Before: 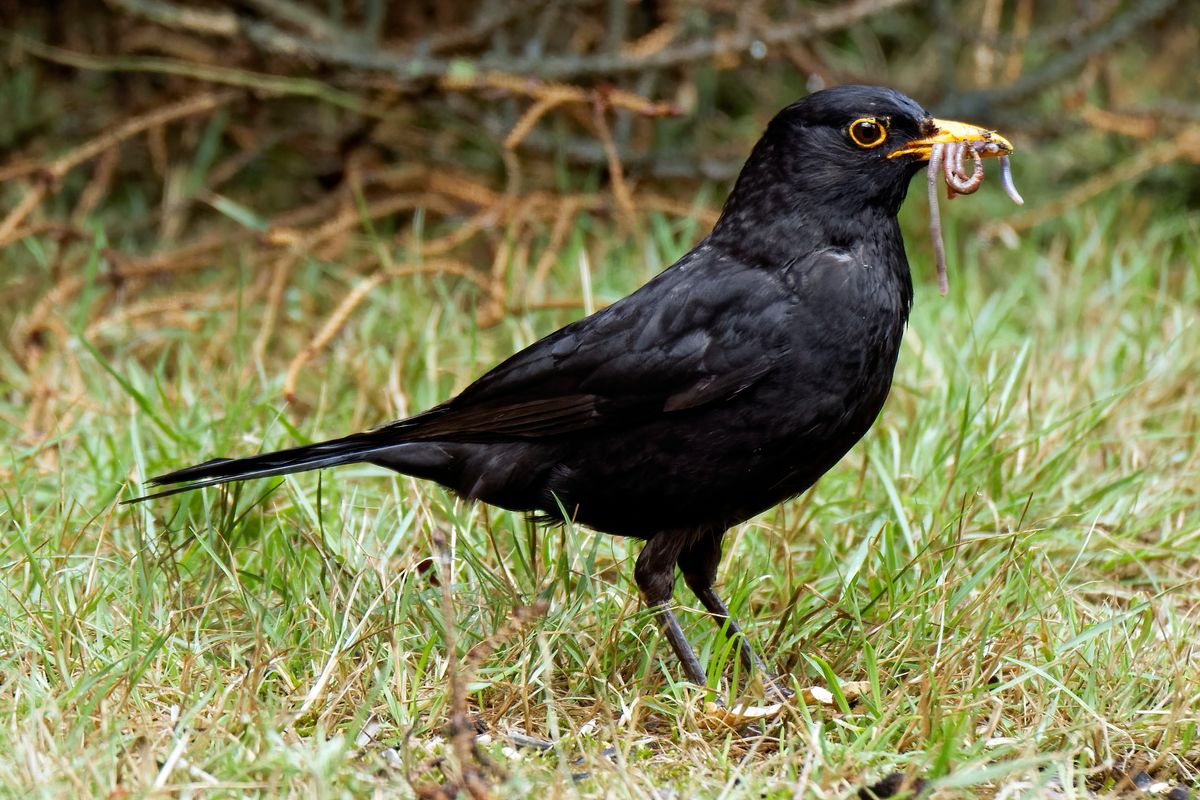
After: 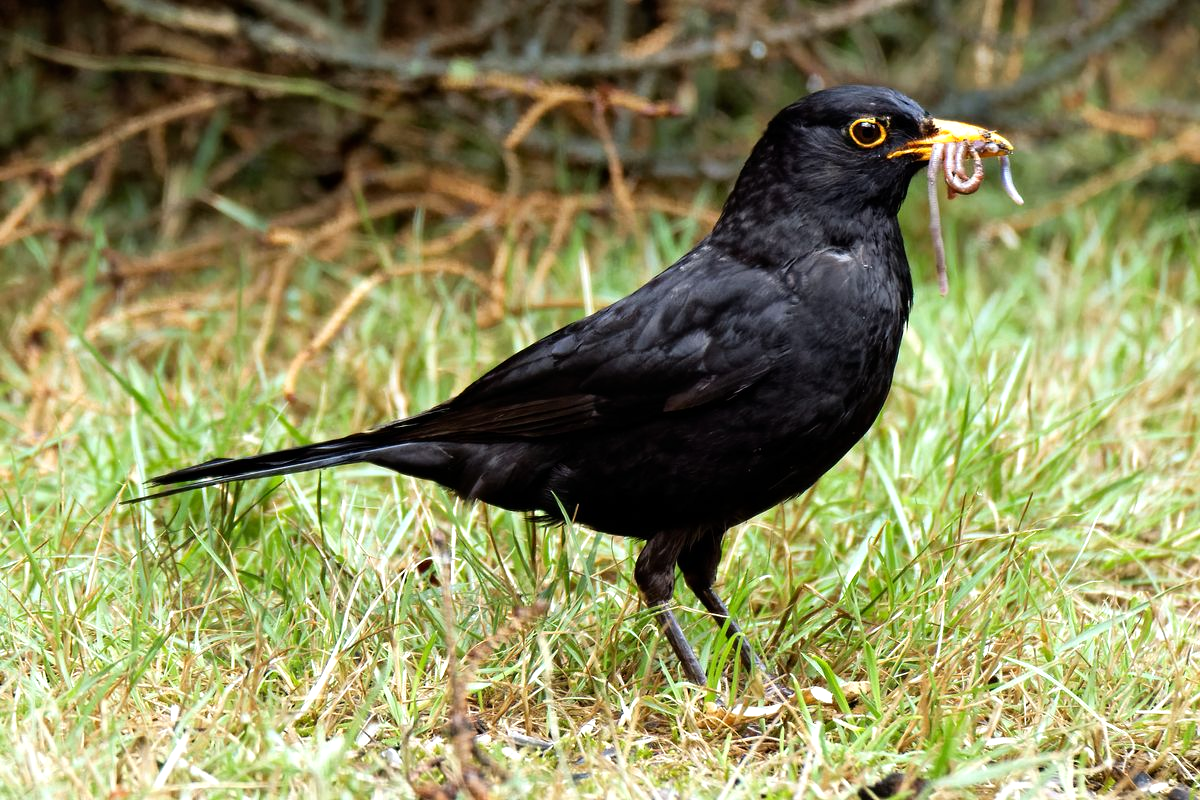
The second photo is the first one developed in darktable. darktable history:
tone equalizer: -8 EV -0.387 EV, -7 EV -0.368 EV, -6 EV -0.339 EV, -5 EV -0.209 EV, -3 EV 0.222 EV, -2 EV 0.322 EV, -1 EV 0.402 EV, +0 EV 0.391 EV
